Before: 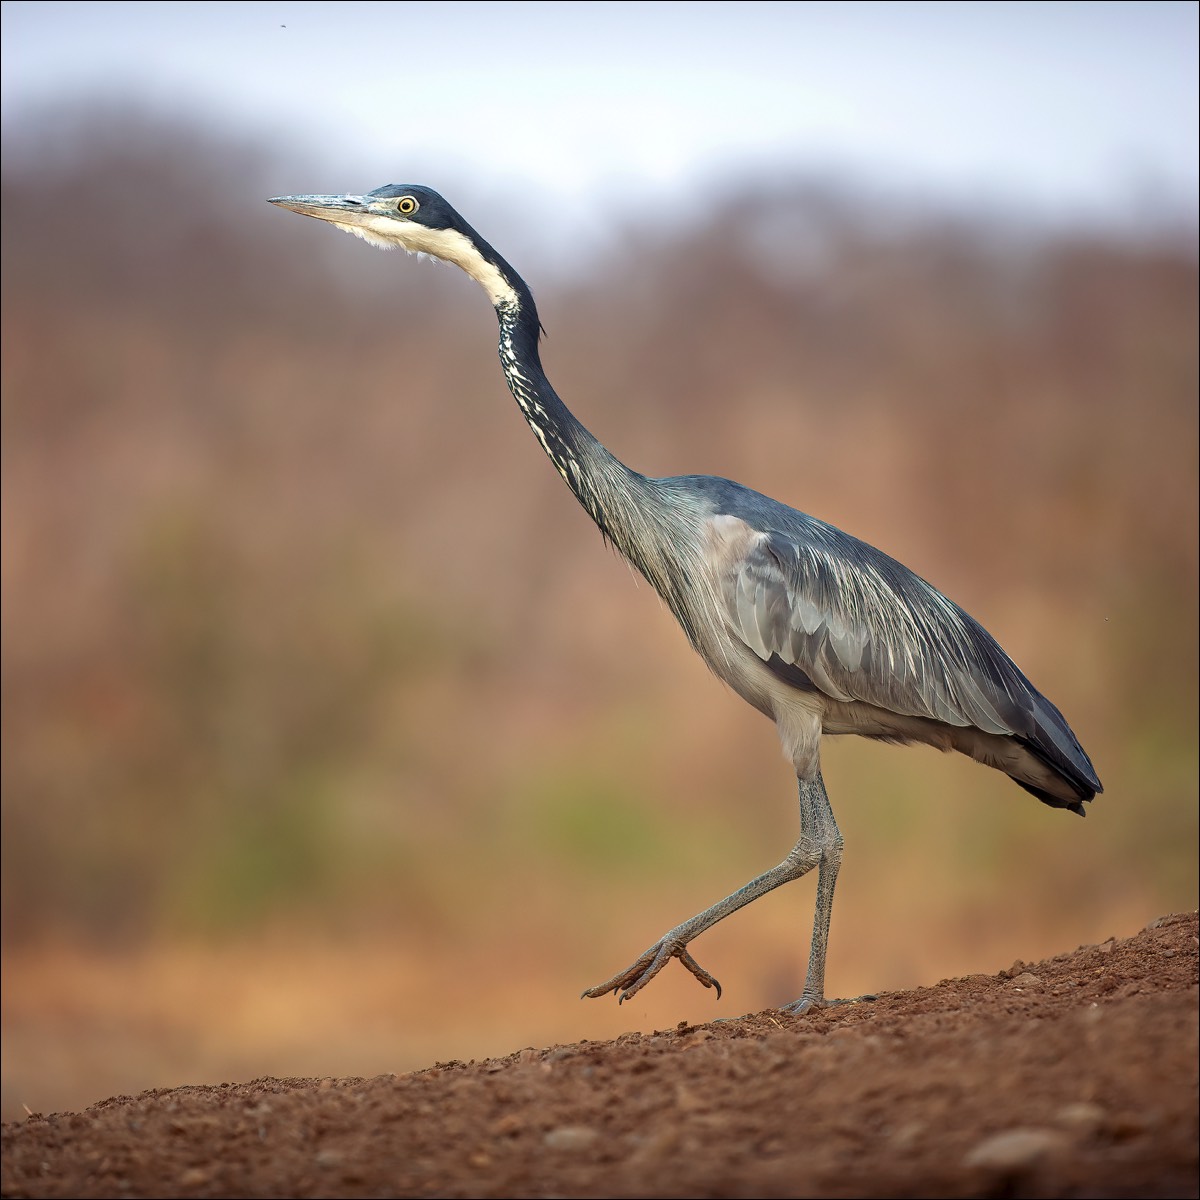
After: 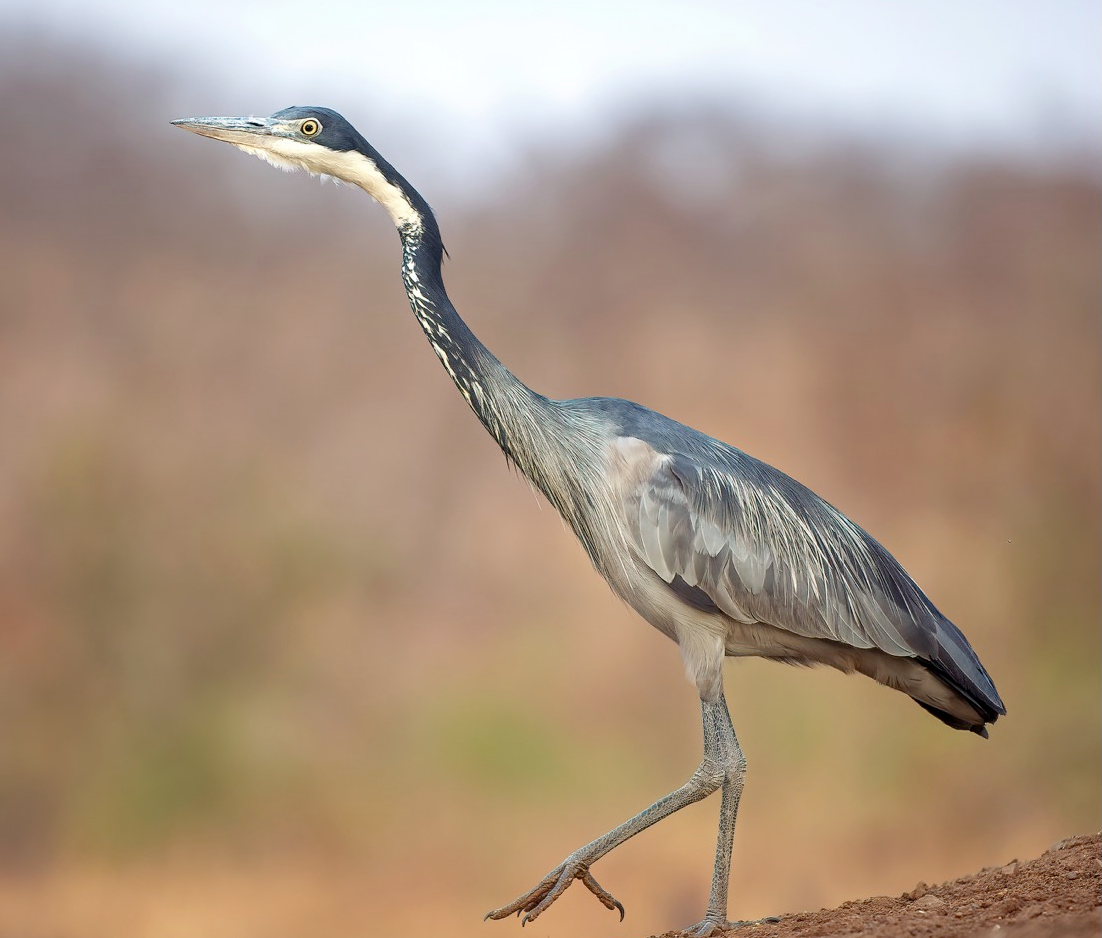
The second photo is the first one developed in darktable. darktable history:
crop: left 8.116%, top 6.539%, bottom 15.219%
